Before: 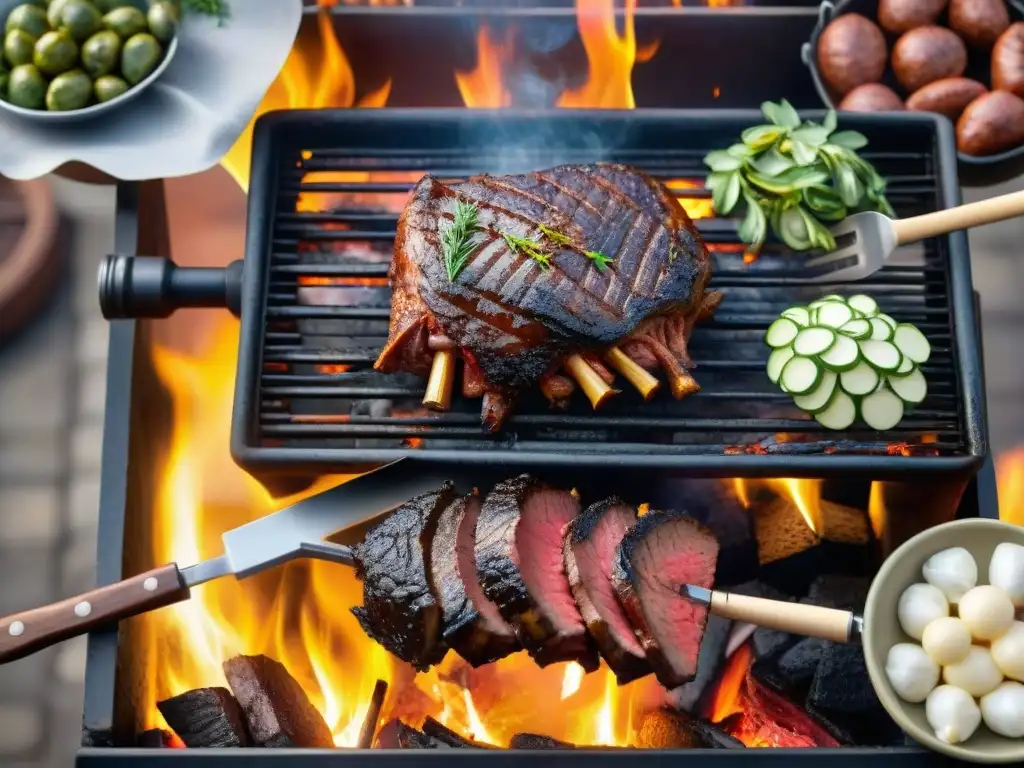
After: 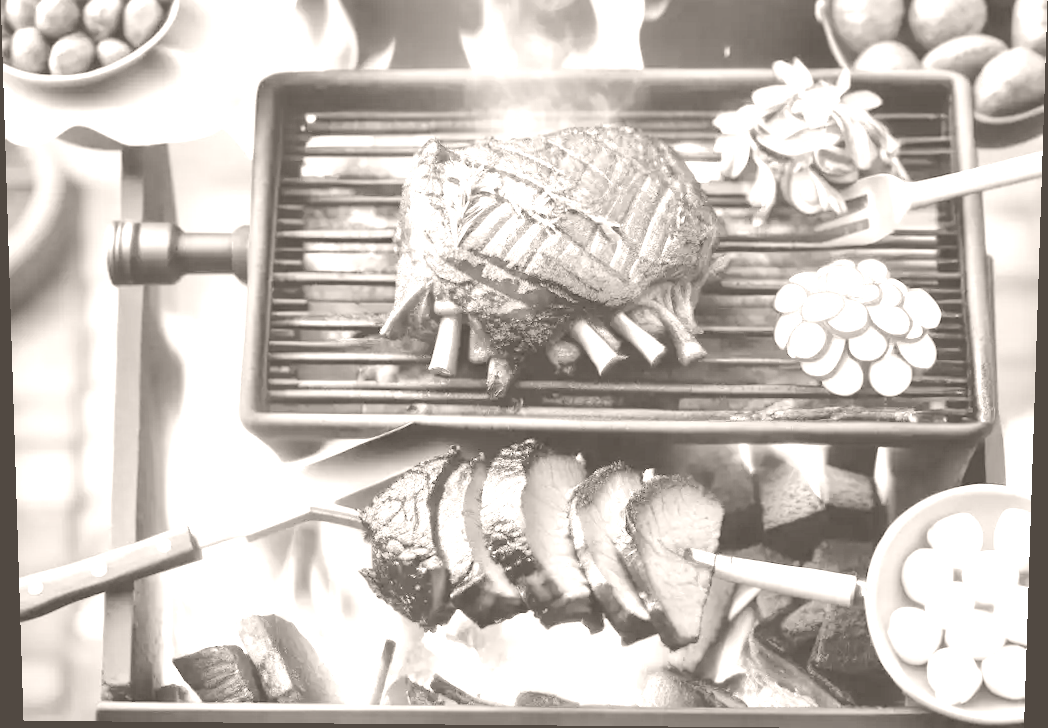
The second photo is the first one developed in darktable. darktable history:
crop and rotate: top 6.25%
contrast brightness saturation: contrast 0.1, brightness 0.3, saturation 0.14
color balance rgb: perceptual saturation grading › global saturation 30%
velvia: on, module defaults
exposure: exposure -0.05 EV
colorize: hue 34.49°, saturation 35.33%, source mix 100%, lightness 55%, version 1
rotate and perspective: lens shift (vertical) 0.048, lens shift (horizontal) -0.024, automatic cropping off
